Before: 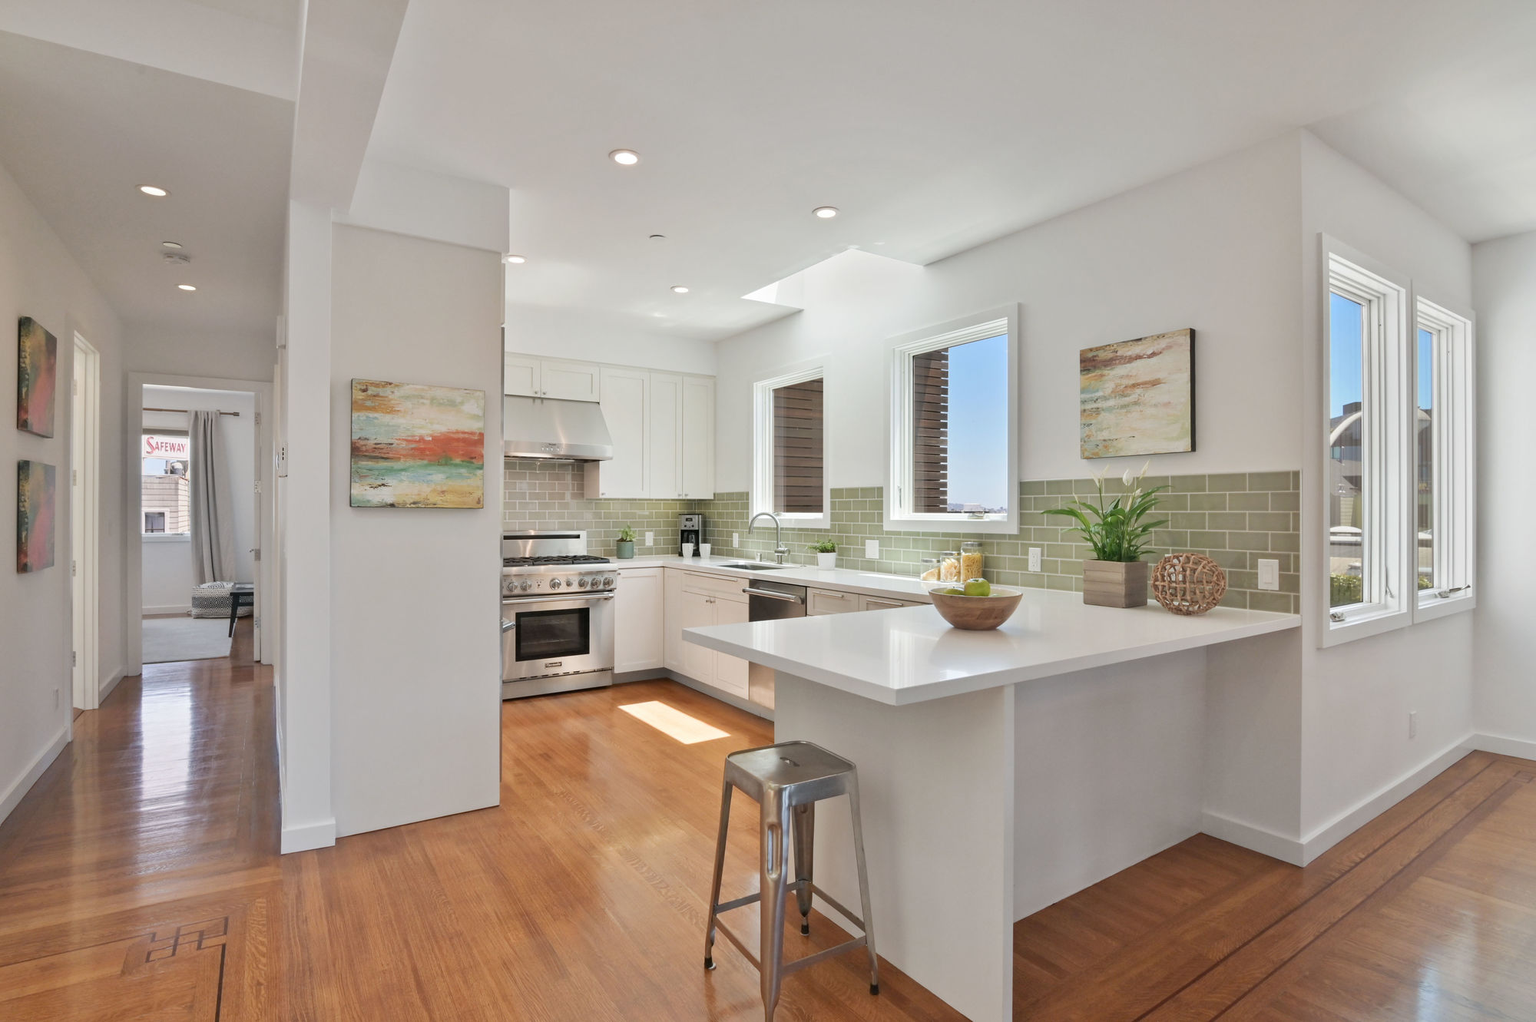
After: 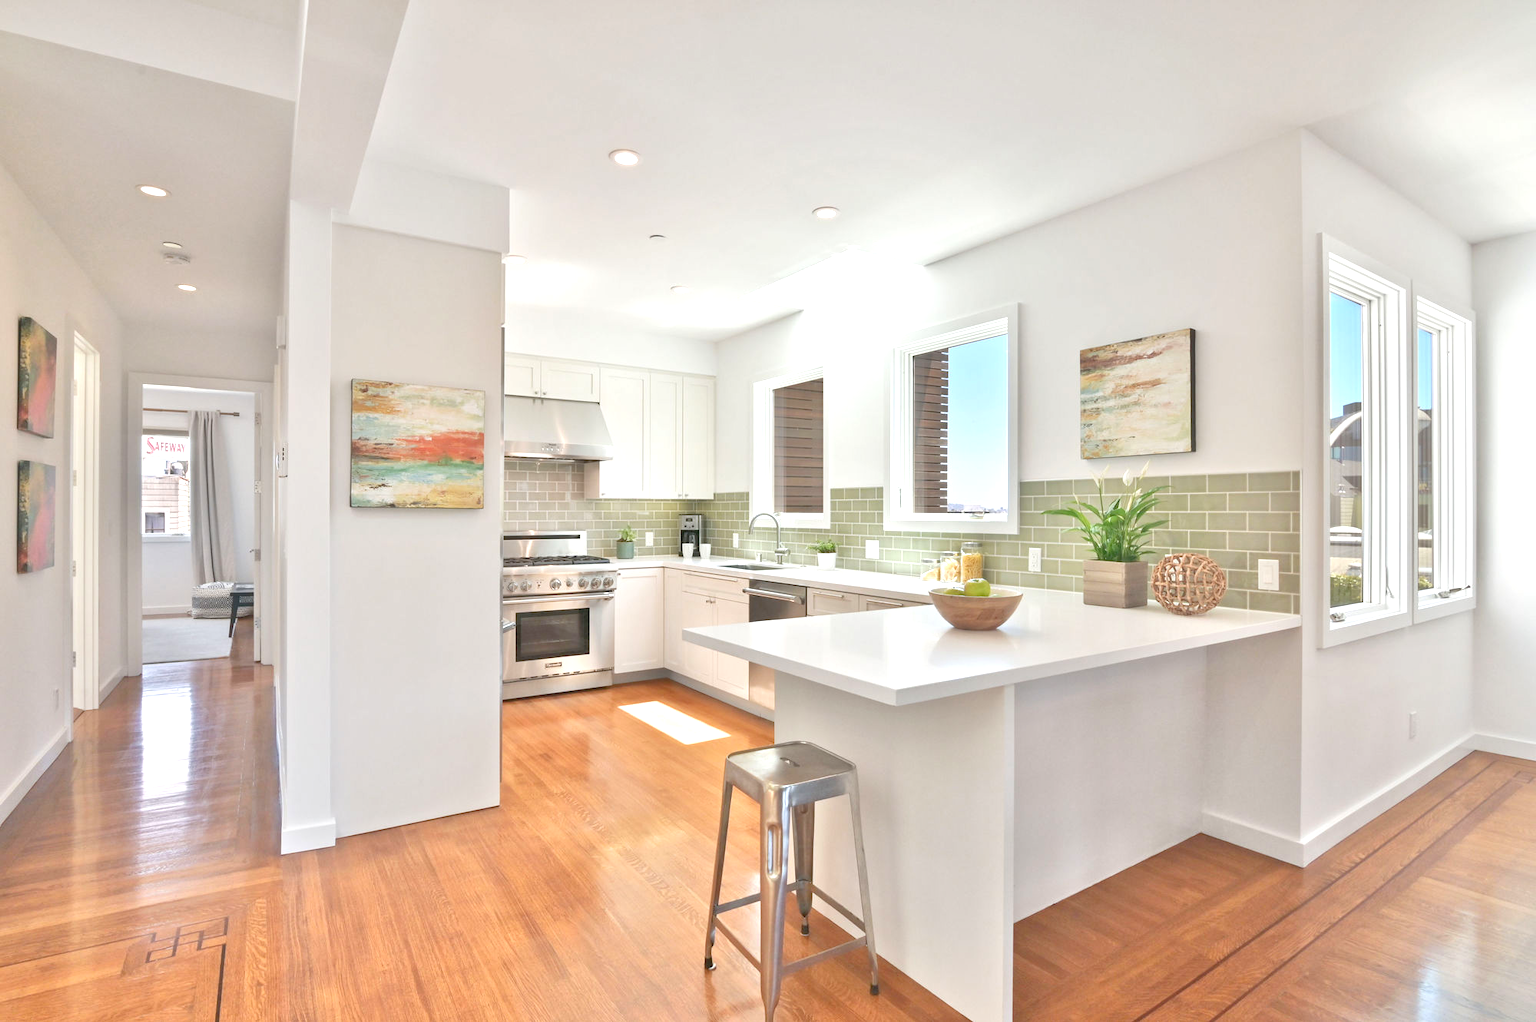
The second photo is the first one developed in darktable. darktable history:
exposure: black level correction 0, exposure 0.681 EV, compensate highlight preservation false
tone equalizer: -8 EV 1.97 EV, -7 EV 1.99 EV, -6 EV 2 EV, -5 EV 1.96 EV, -4 EV 1.97 EV, -3 EV 1.47 EV, -2 EV 0.974 EV, -1 EV 0.5 EV
